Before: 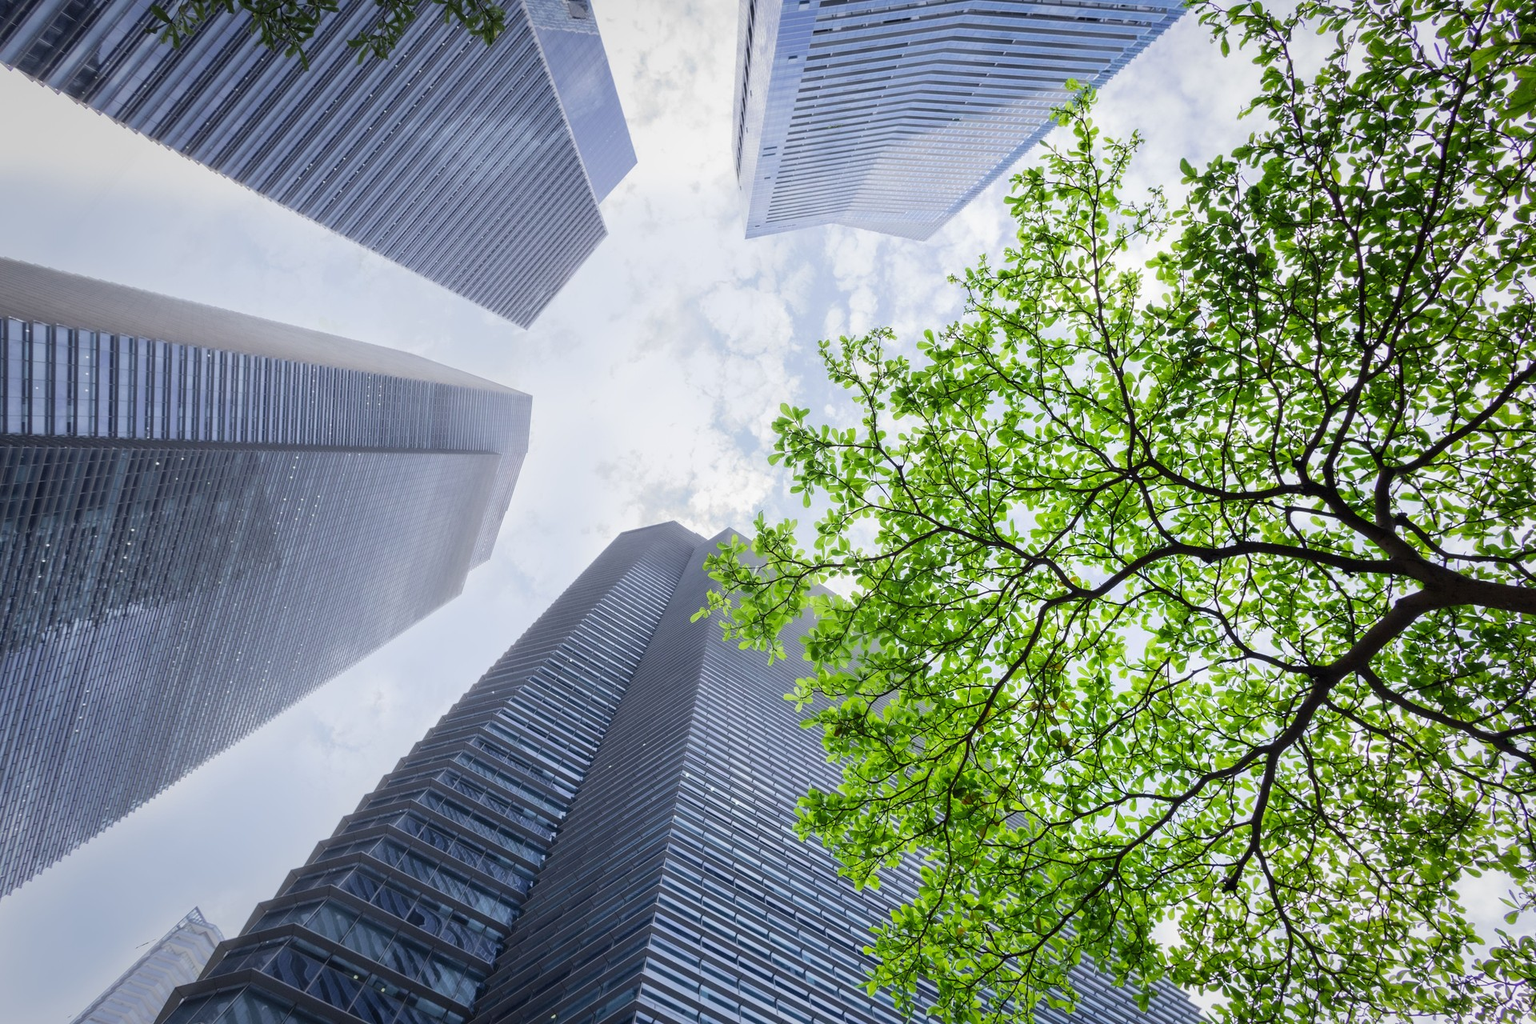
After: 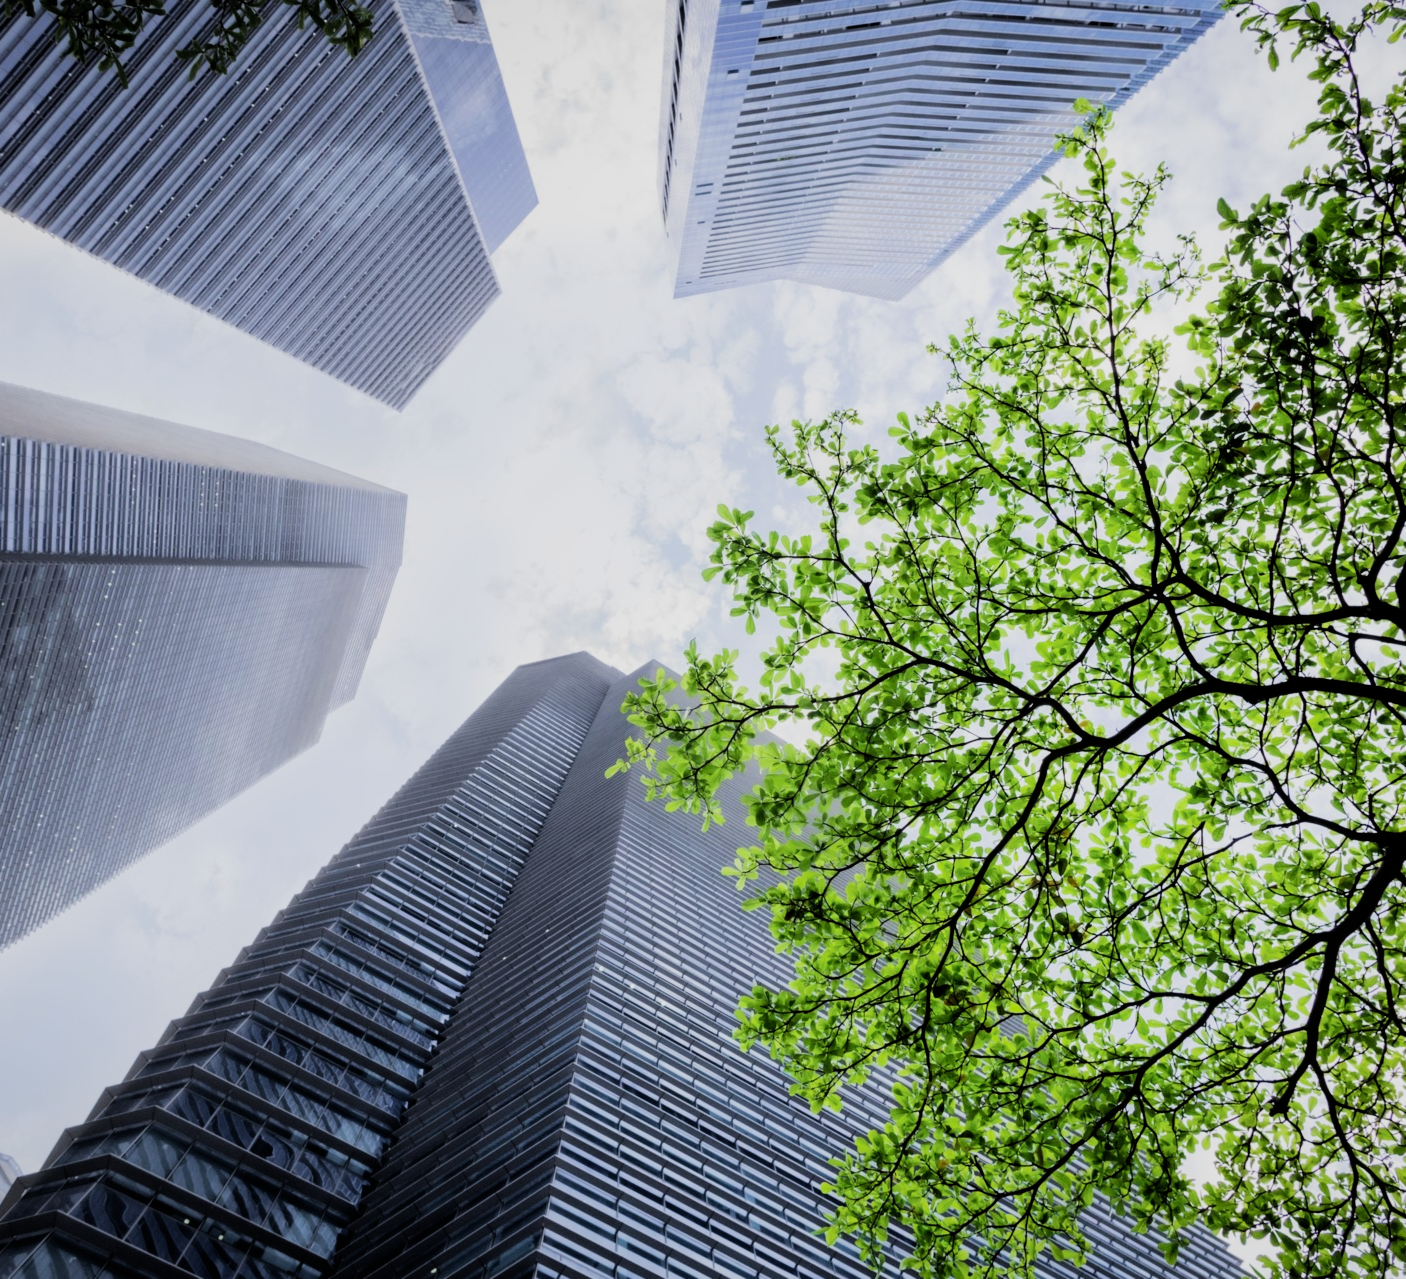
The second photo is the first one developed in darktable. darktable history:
filmic rgb: black relative exposure -5 EV, hardness 2.88, contrast 1.4, highlights saturation mix -30%
lowpass: radius 0.5, unbound 0
crop: left 13.443%, right 13.31%
